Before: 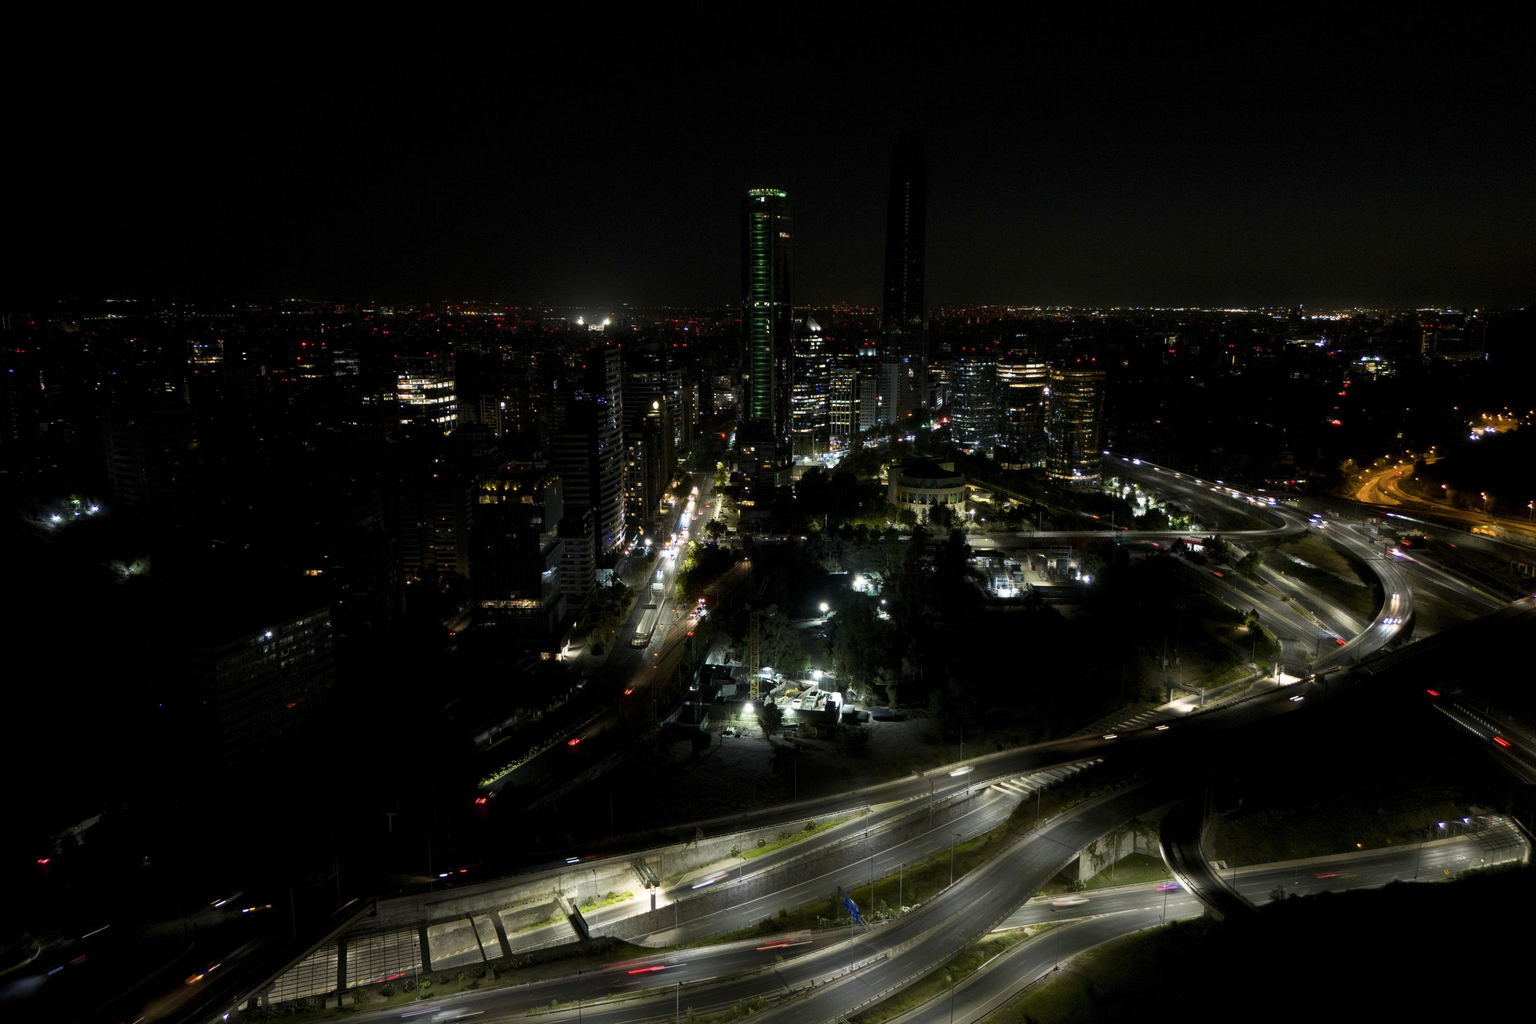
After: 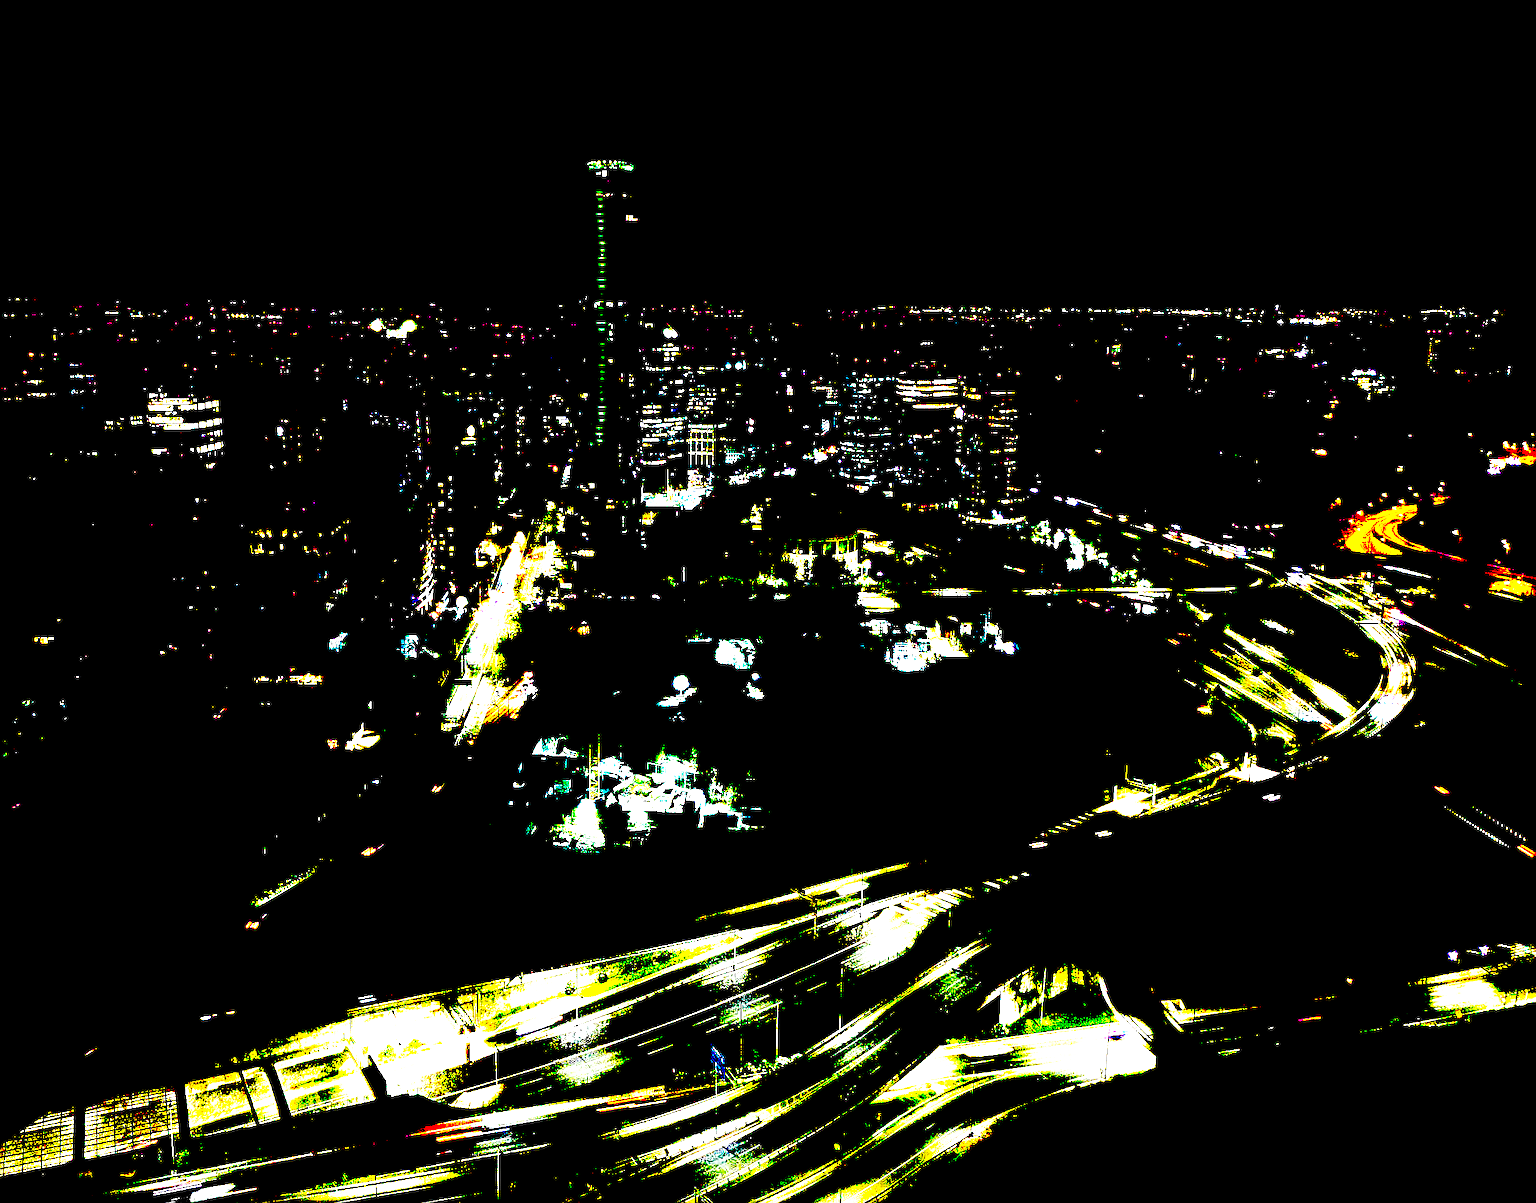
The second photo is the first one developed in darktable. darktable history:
sharpen: on, module defaults
crop and rotate: left 18.186%, top 5.939%, right 1.737%
exposure: black level correction 0.098, exposure 3 EV, compensate highlight preservation false
base curve: curves: ch0 [(0, 0) (0.032, 0.037) (0.105, 0.228) (0.435, 0.76) (0.856, 0.983) (1, 1)], preserve colors none
